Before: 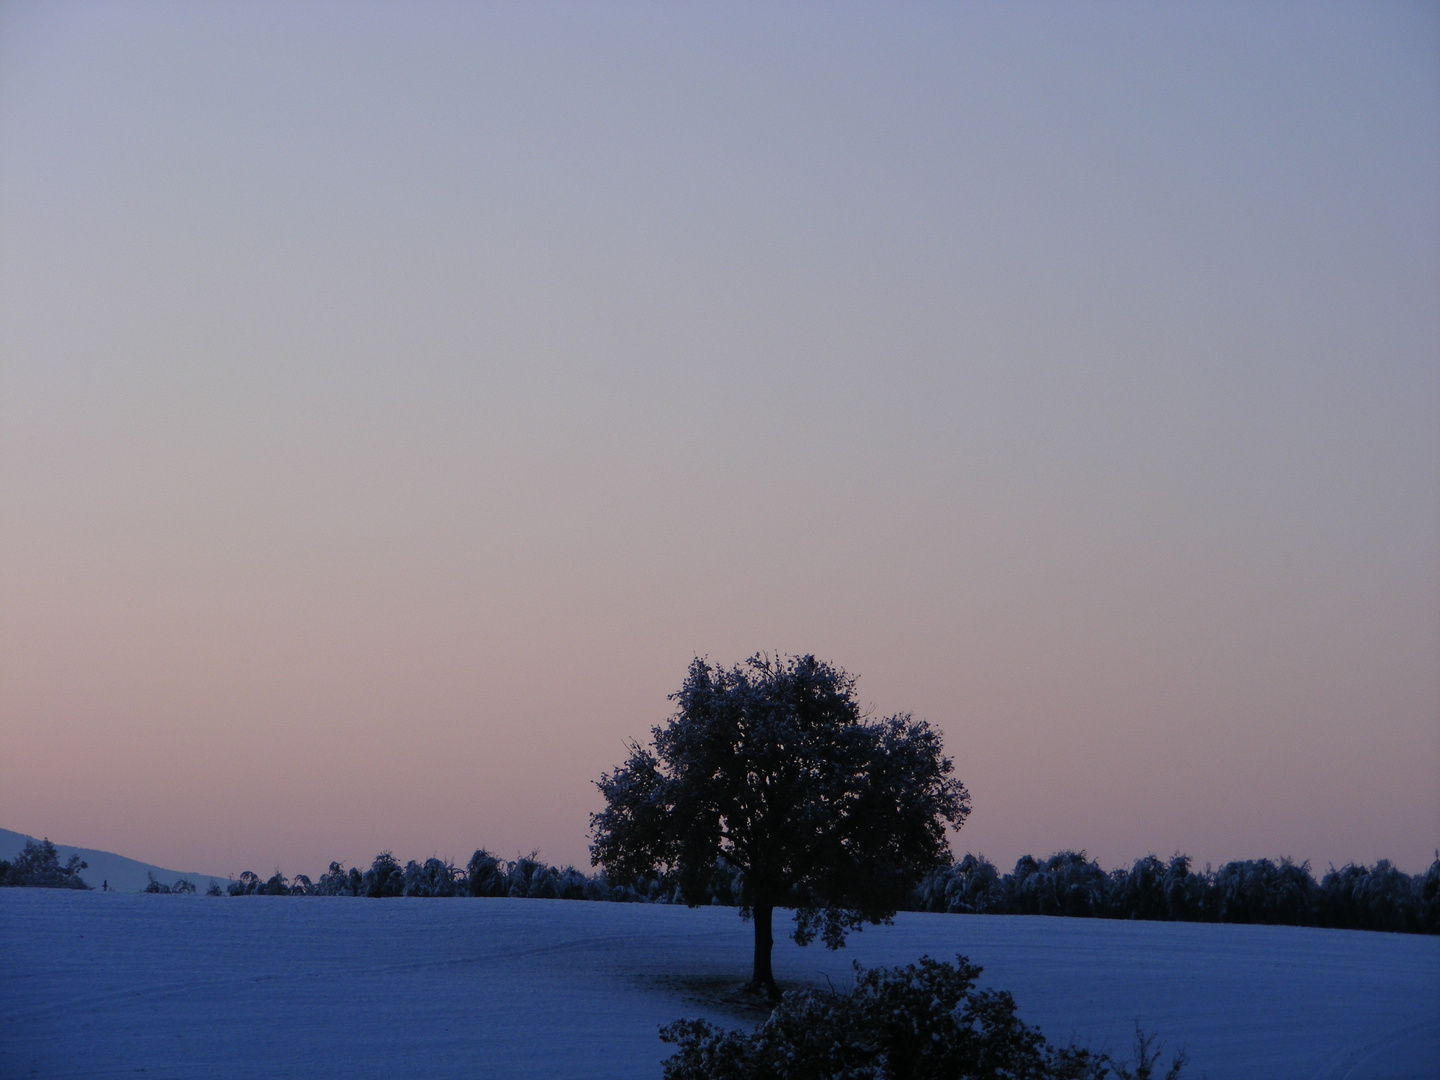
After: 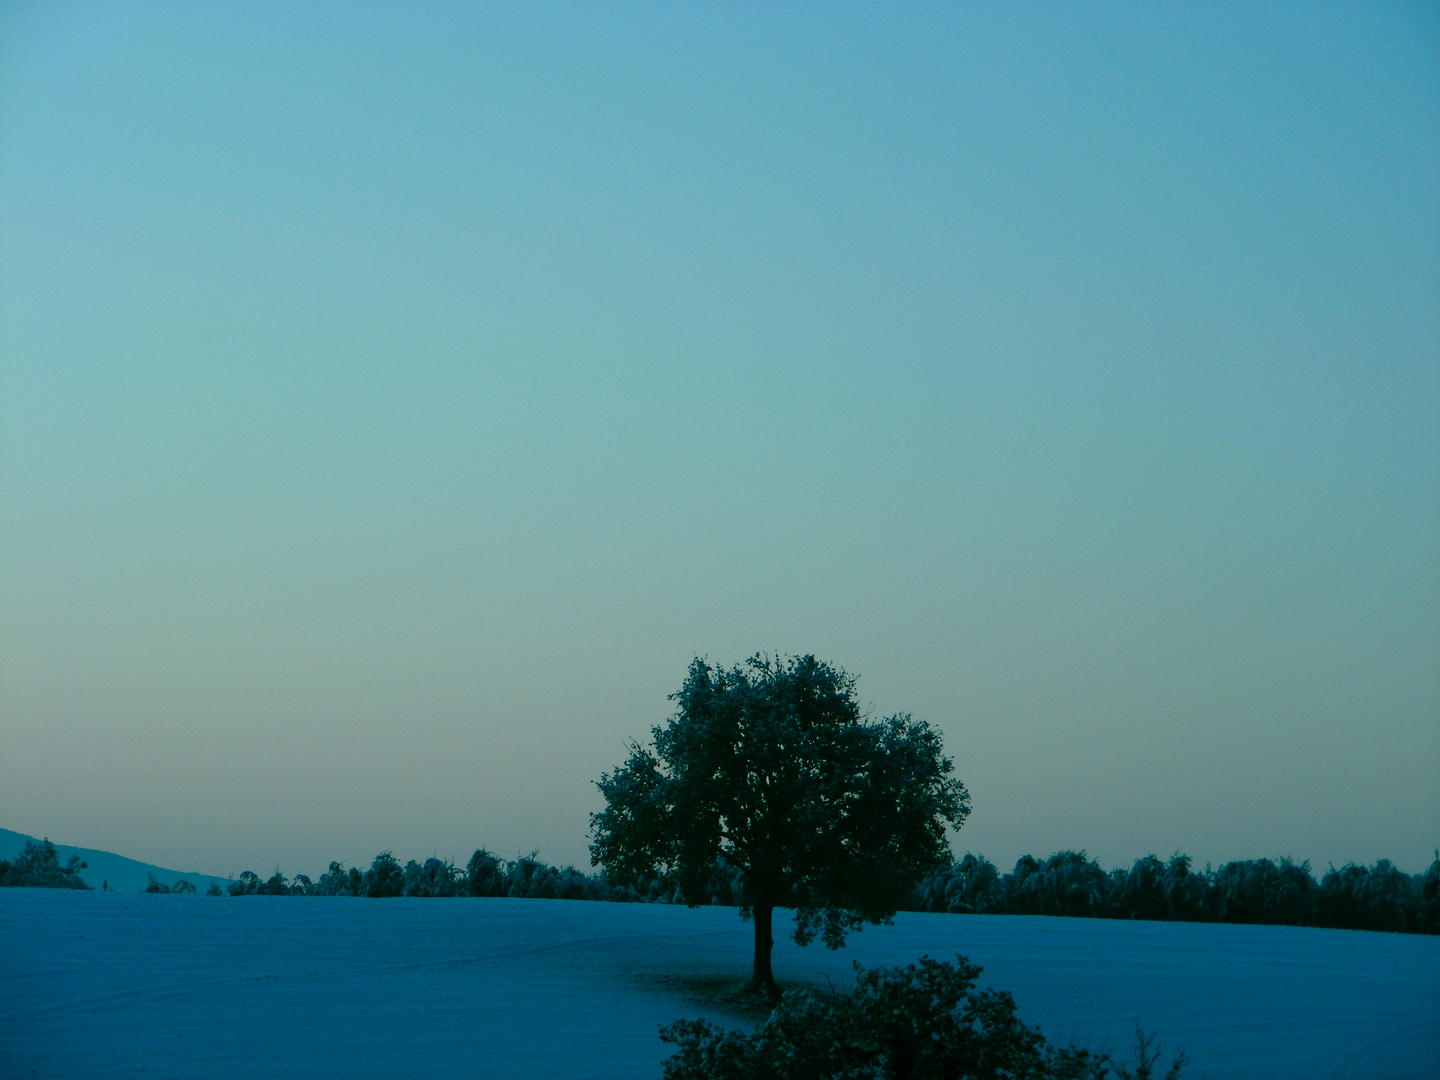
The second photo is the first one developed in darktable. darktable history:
color balance rgb: shadows lift › chroma 11.71%, shadows lift › hue 133.46°, power › chroma 2.15%, power › hue 166.83°, highlights gain › chroma 4%, highlights gain › hue 200.2°, perceptual saturation grading › global saturation 18.05%
